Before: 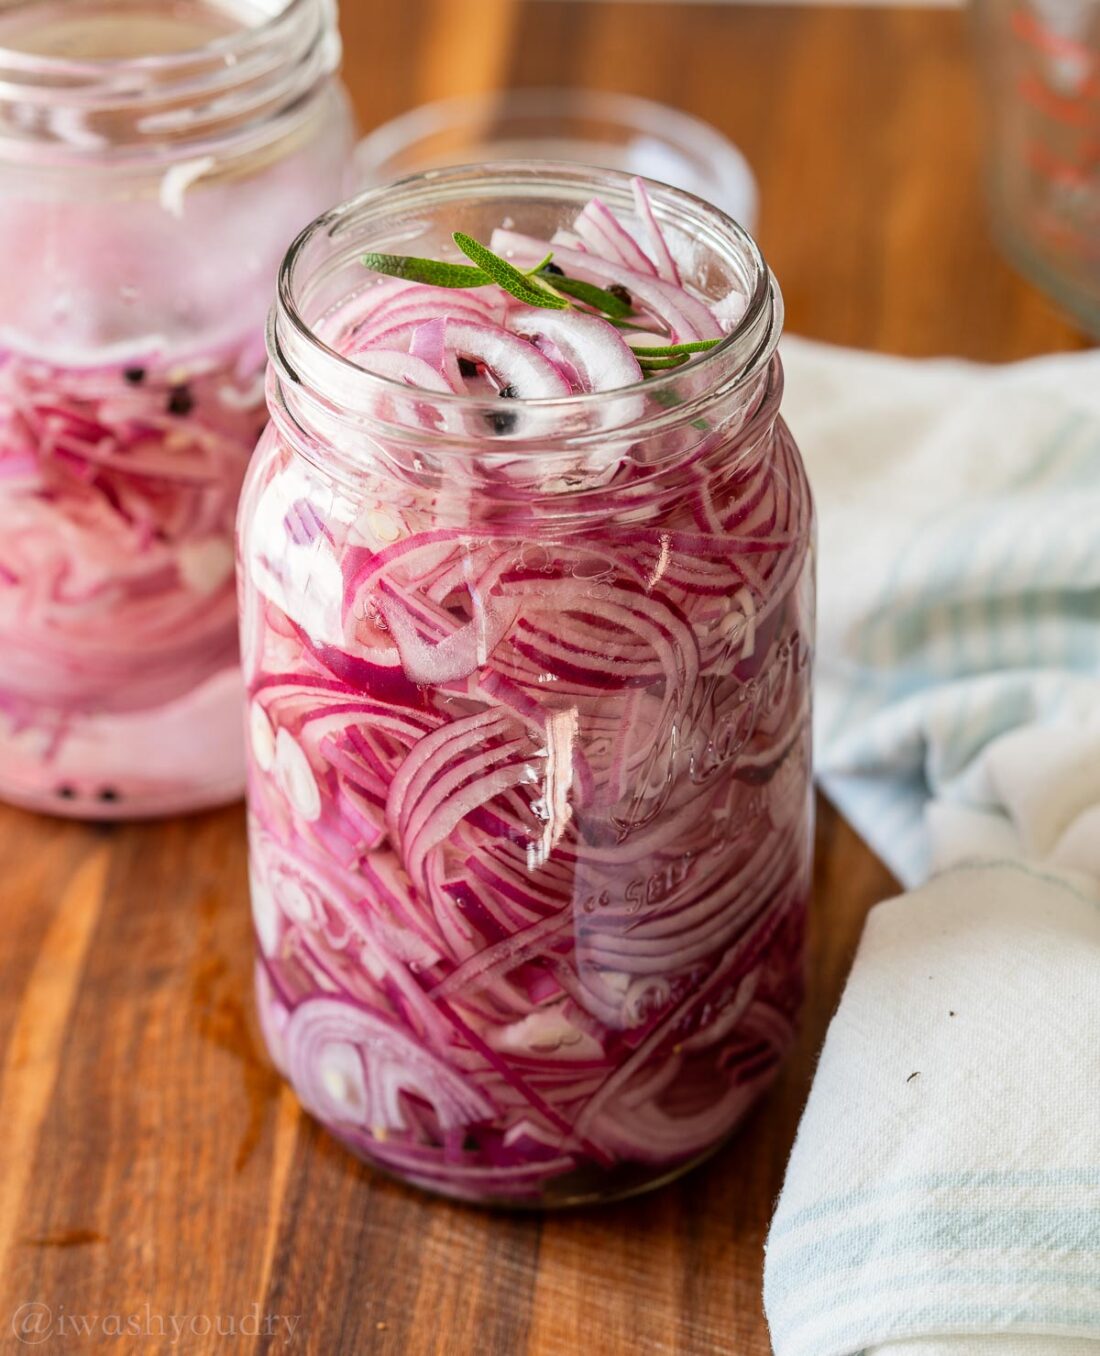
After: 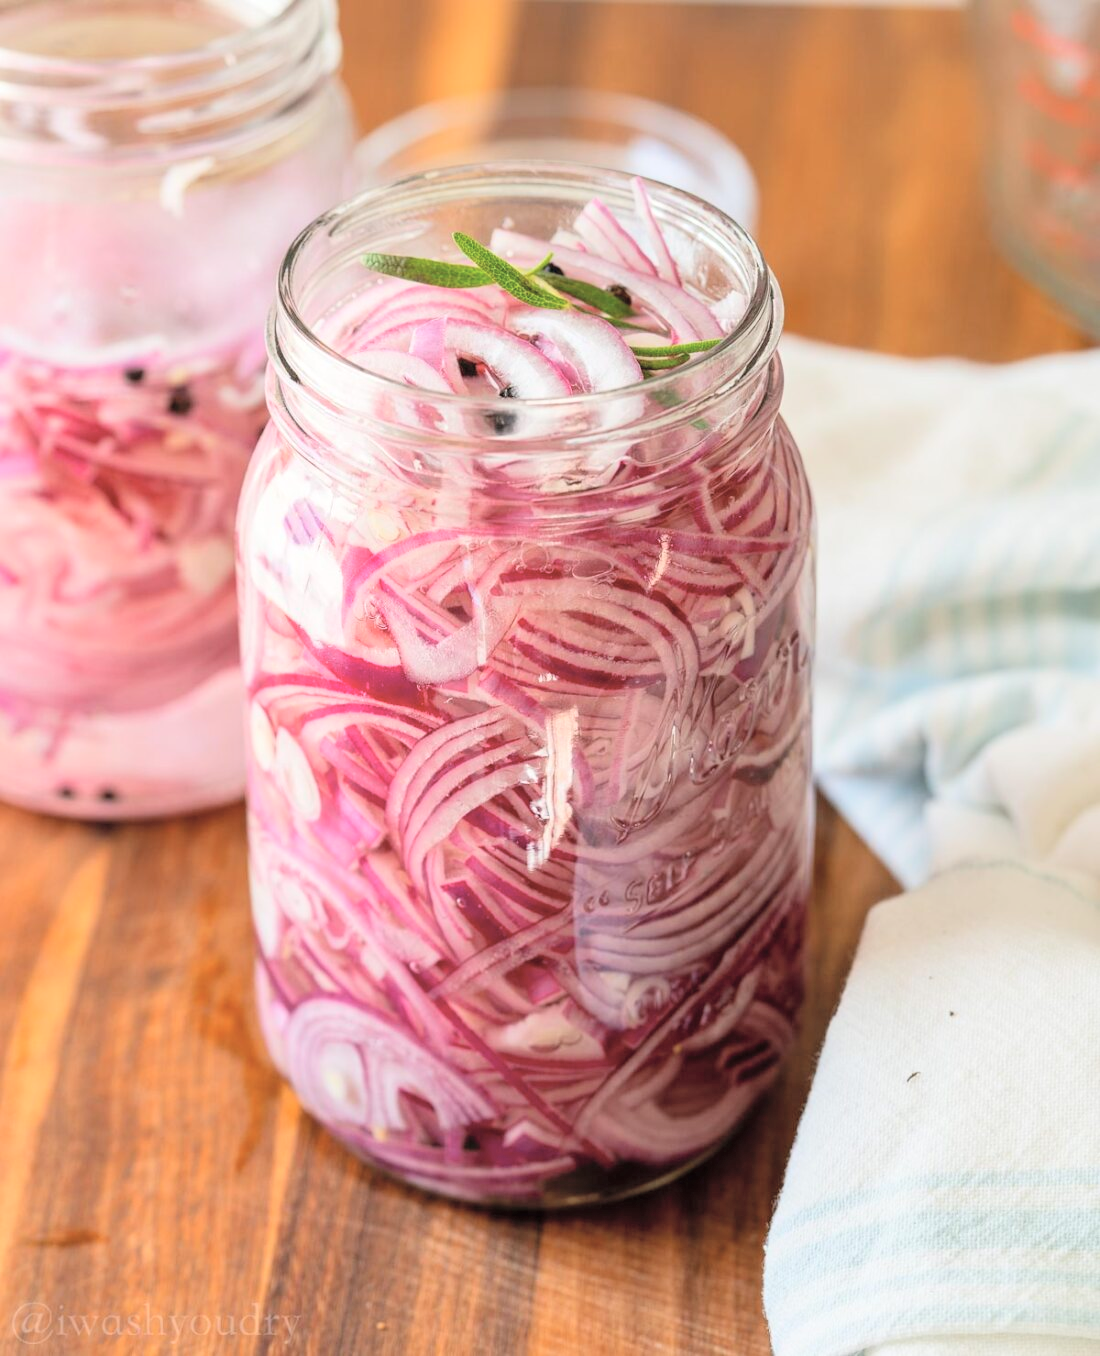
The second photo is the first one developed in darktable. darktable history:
global tonemap: drago (0.7, 100)
local contrast: mode bilateral grid, contrast 15, coarseness 36, detail 105%, midtone range 0.2
